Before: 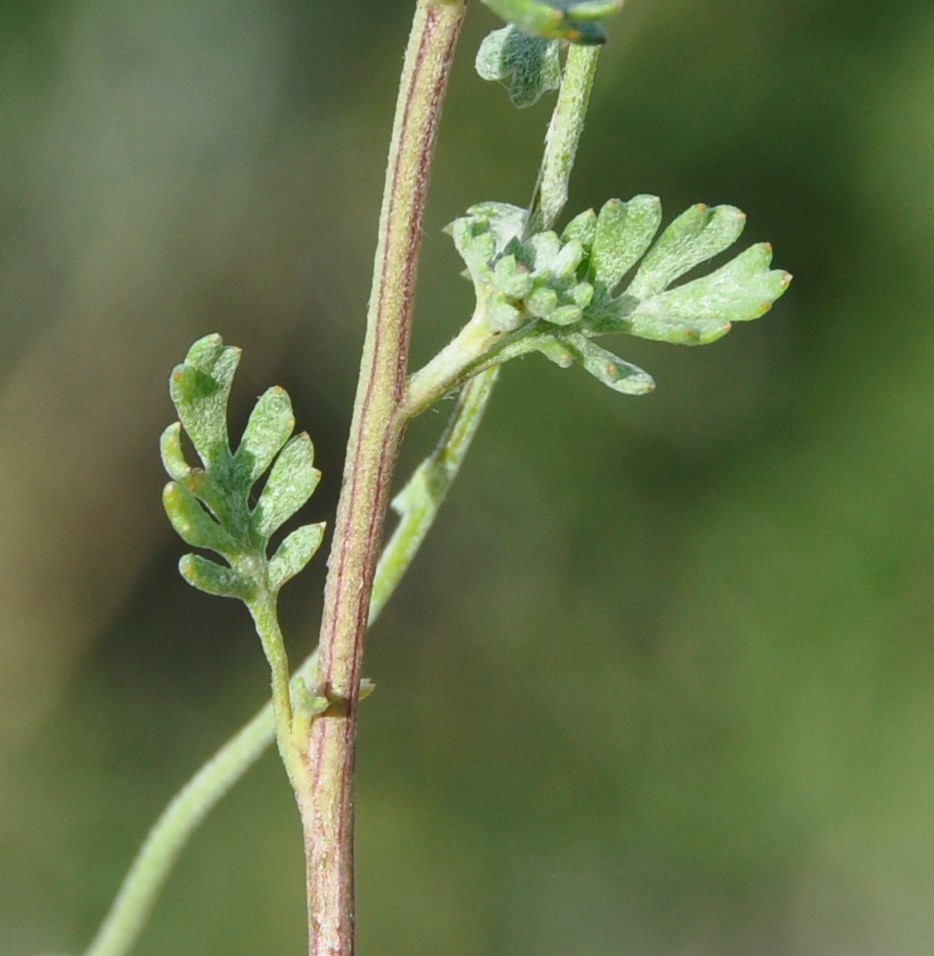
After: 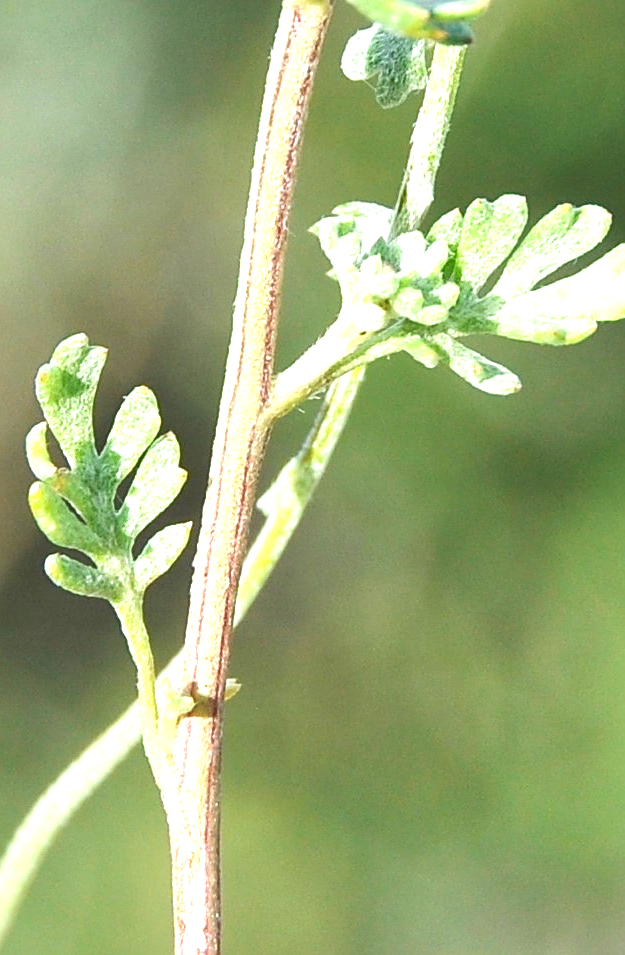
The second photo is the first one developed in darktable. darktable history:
crop and rotate: left 14.449%, right 18.623%
sharpen: on, module defaults
exposure: black level correction 0, exposure 1.35 EV, compensate highlight preservation false
